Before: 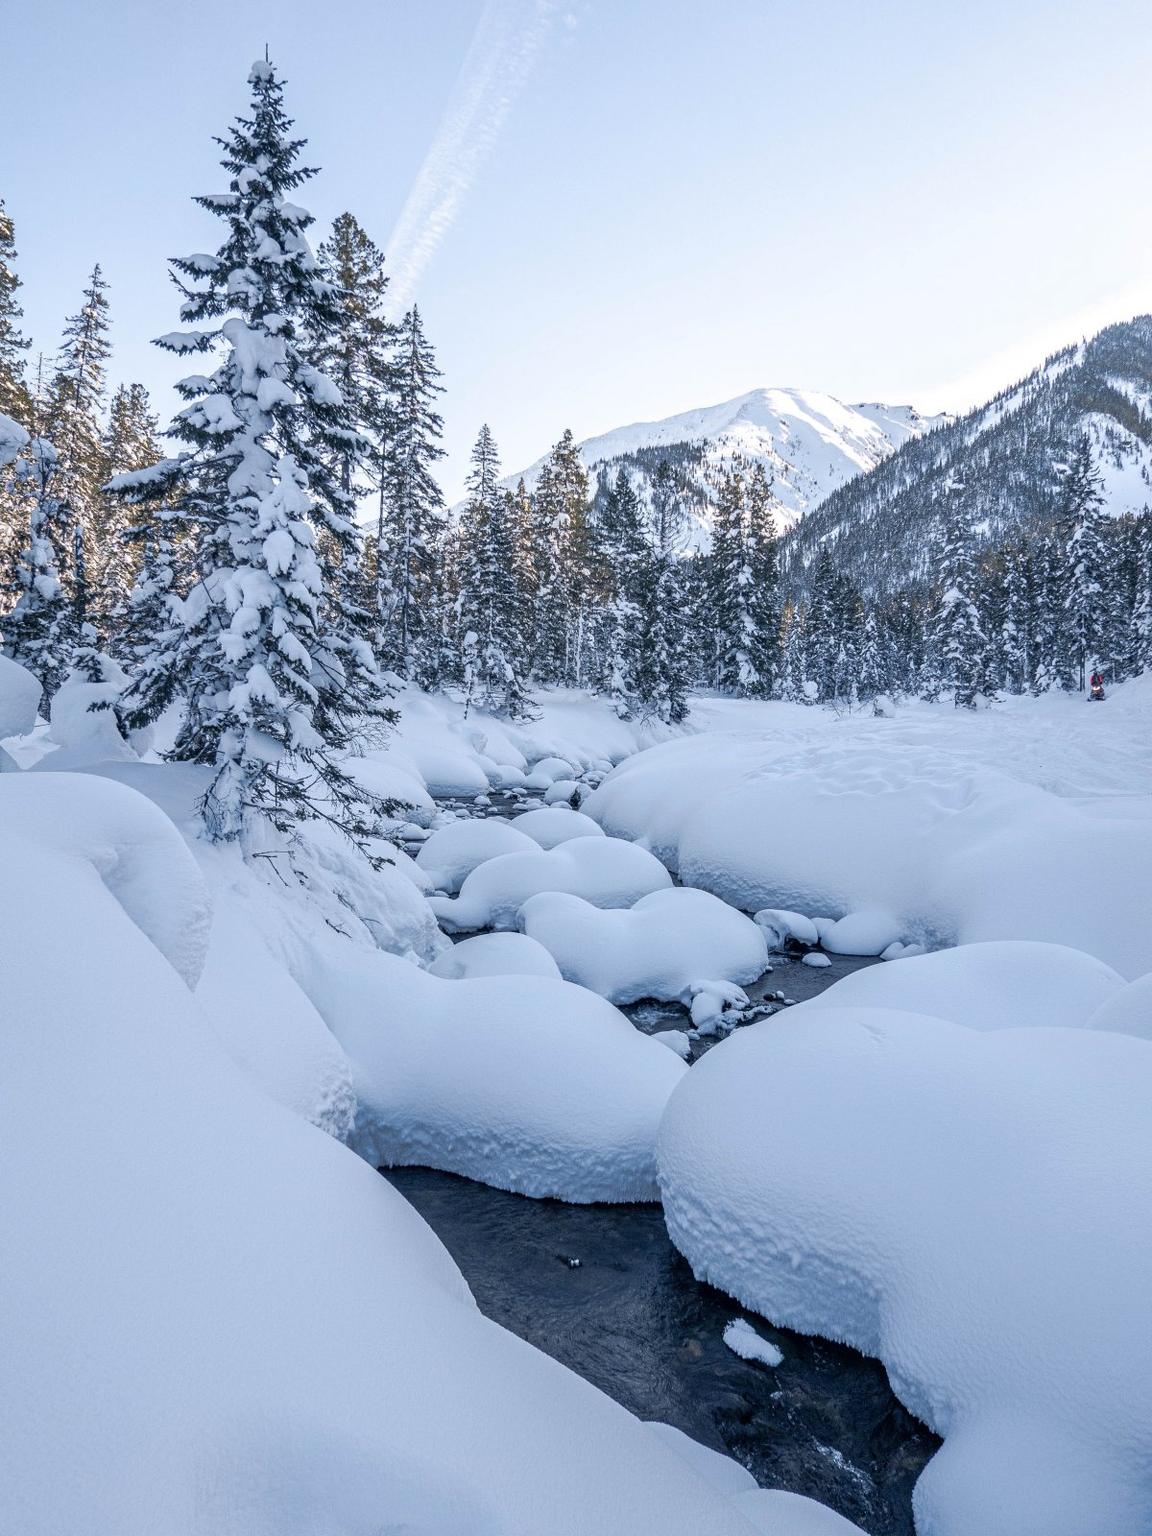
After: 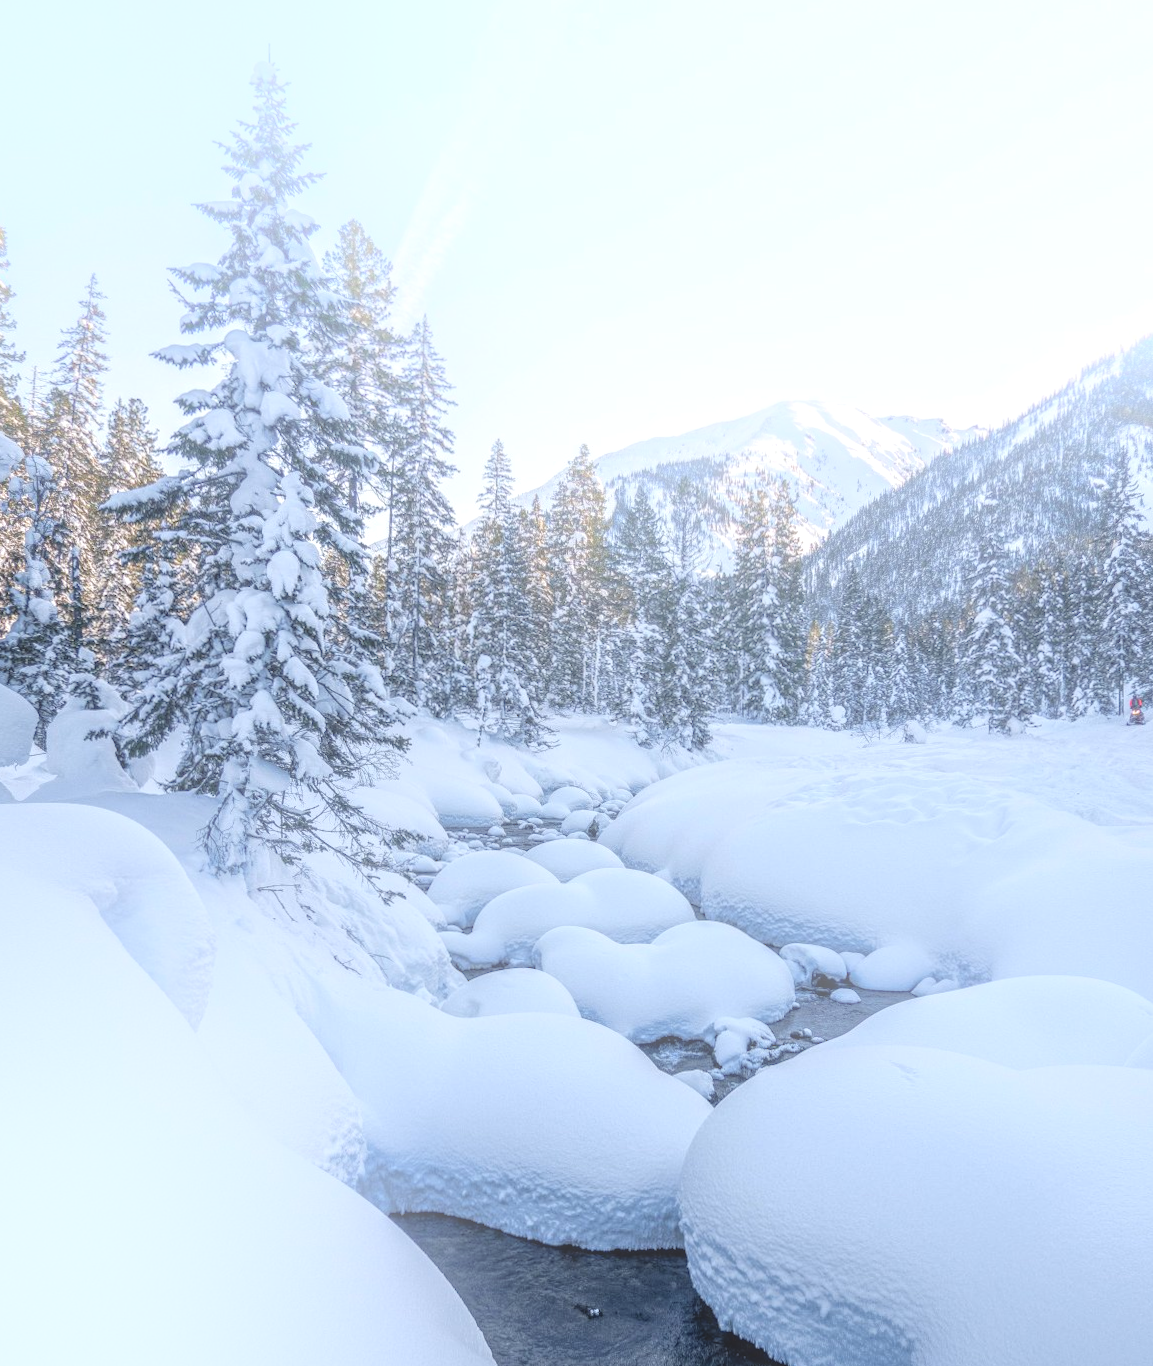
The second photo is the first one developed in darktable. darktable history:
exposure: compensate highlight preservation false
crop and rotate: angle 0.2°, left 0.275%, right 3.127%, bottom 14.18%
bloom: size 38%, threshold 95%, strength 30%
local contrast: highlights 100%, shadows 100%, detail 200%, midtone range 0.2
